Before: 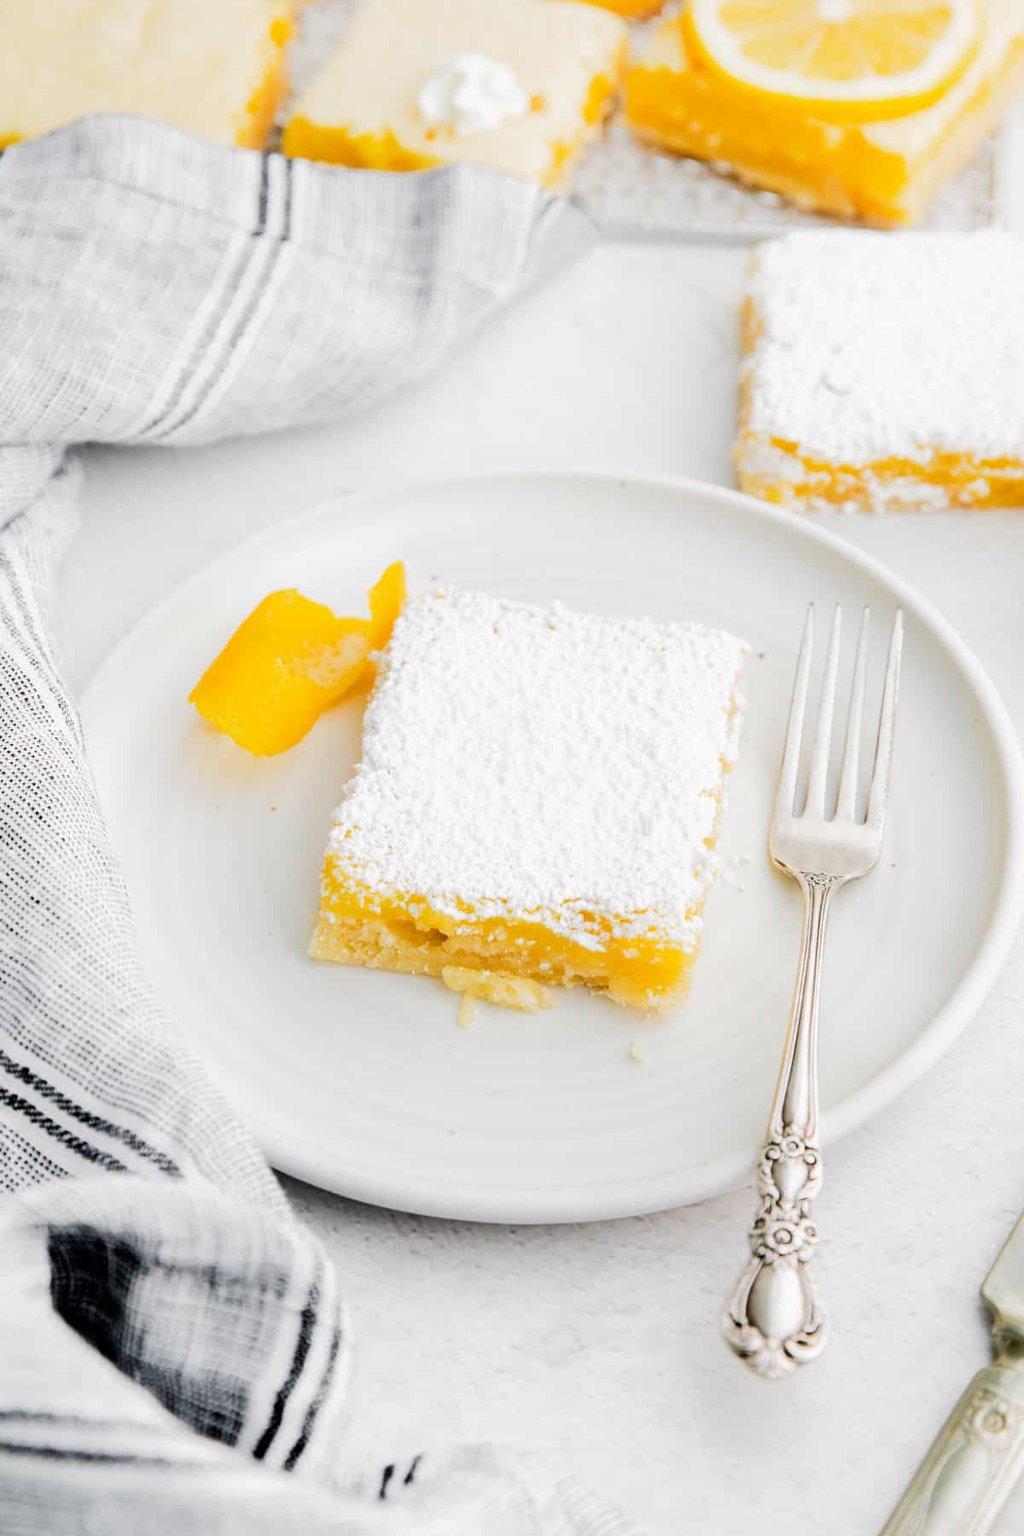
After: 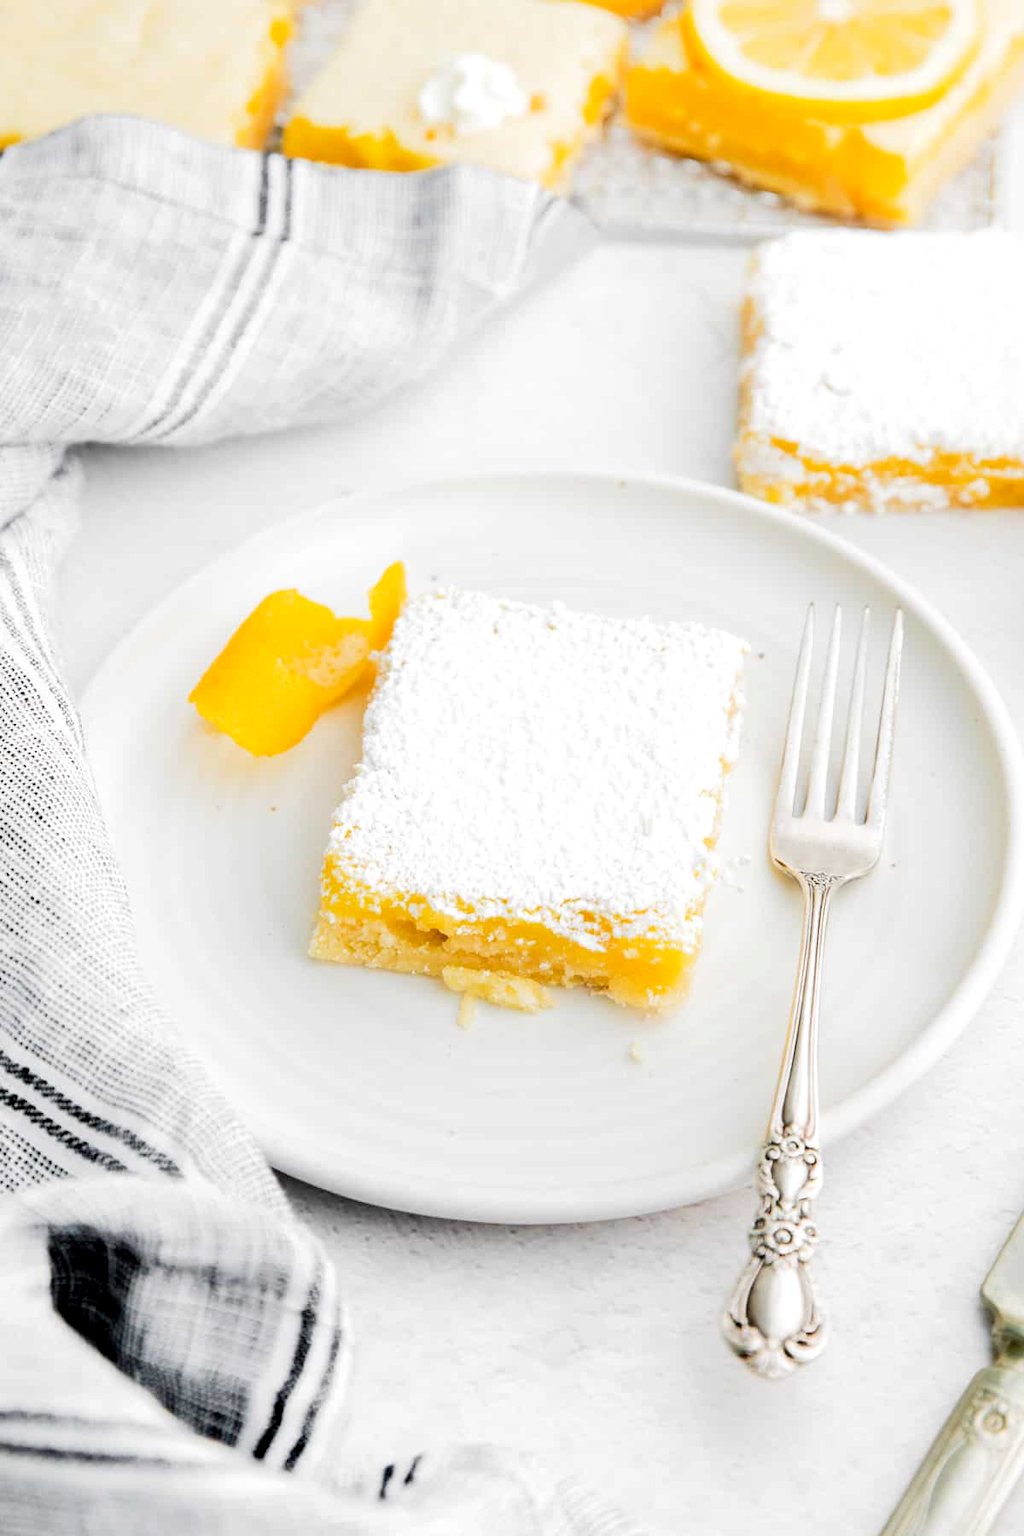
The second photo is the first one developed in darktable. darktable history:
exposure: black level correction 0.002, exposure 0.148 EV, compensate highlight preservation false
